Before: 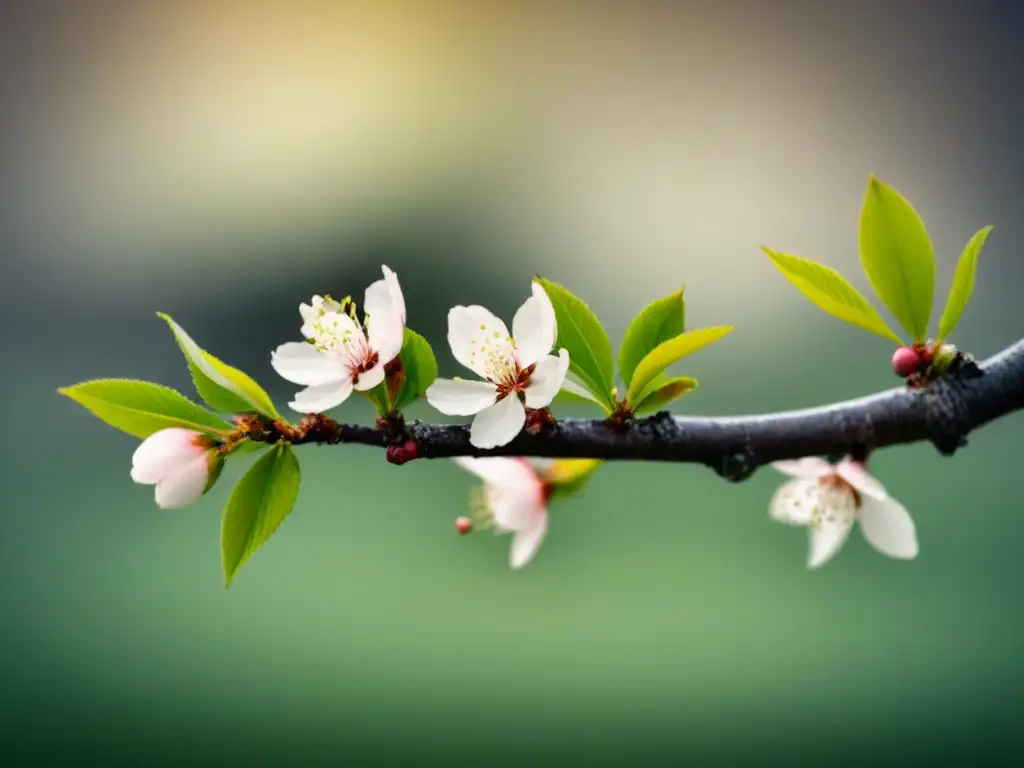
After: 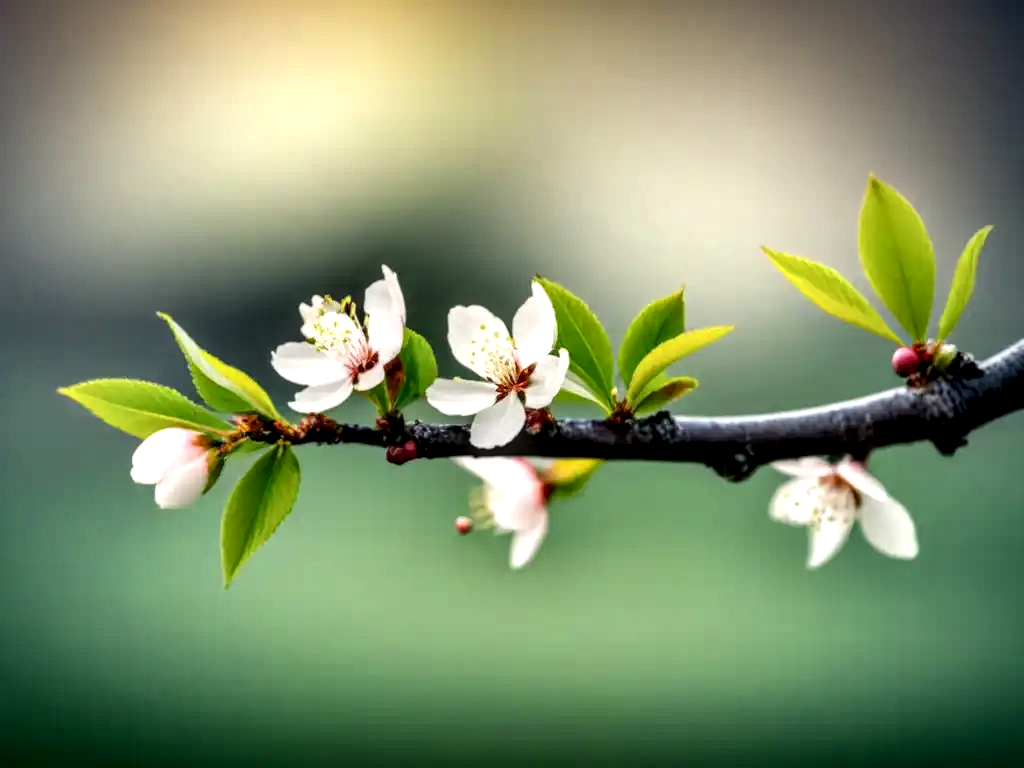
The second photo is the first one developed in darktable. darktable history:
local contrast: detail 160%
exposure: black level correction 0.001, exposure 0.191 EV, compensate highlight preservation false
